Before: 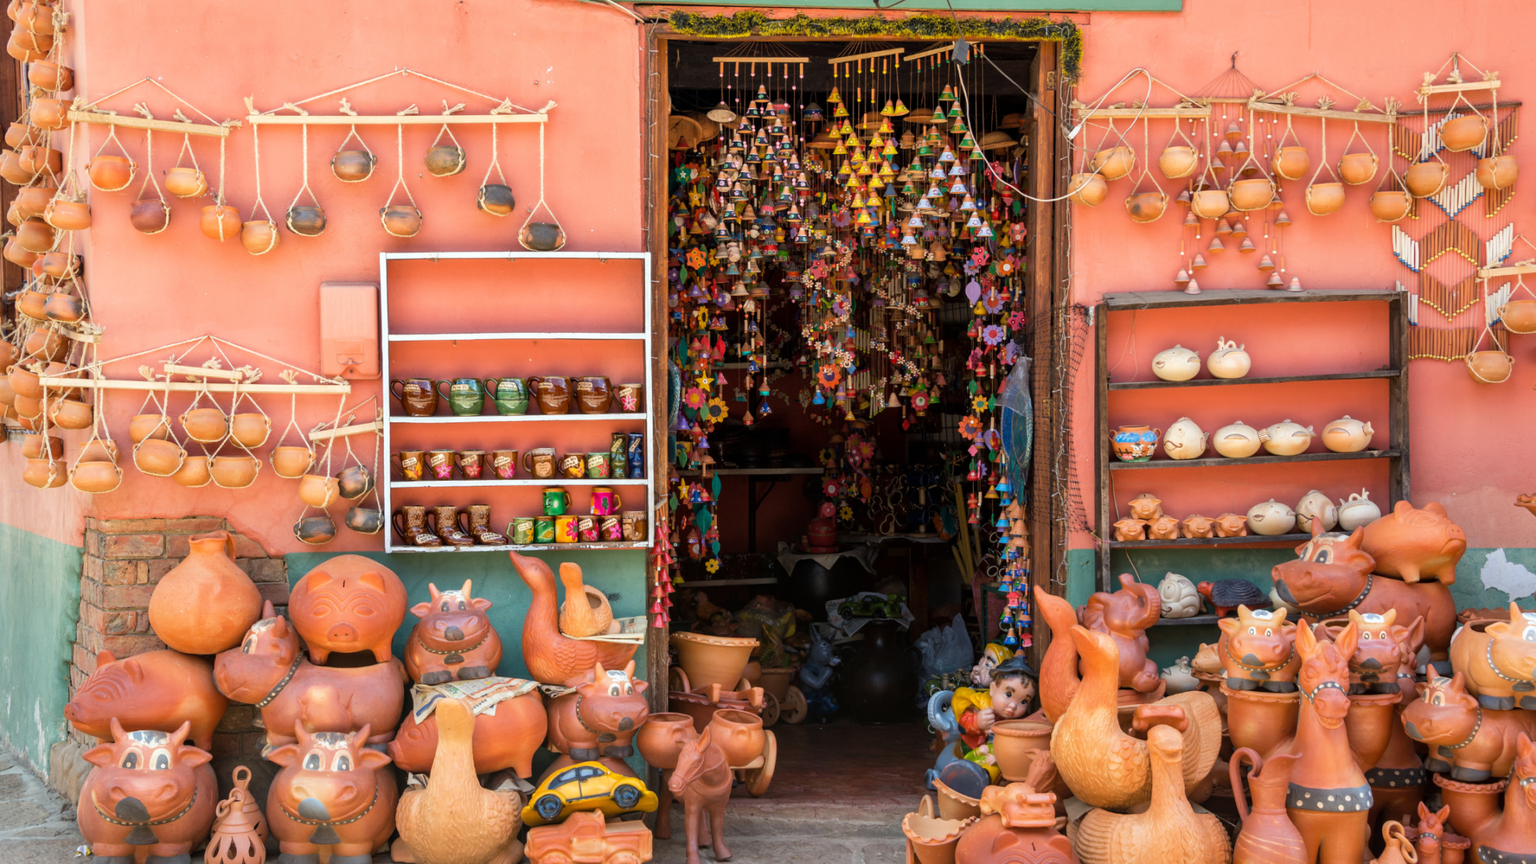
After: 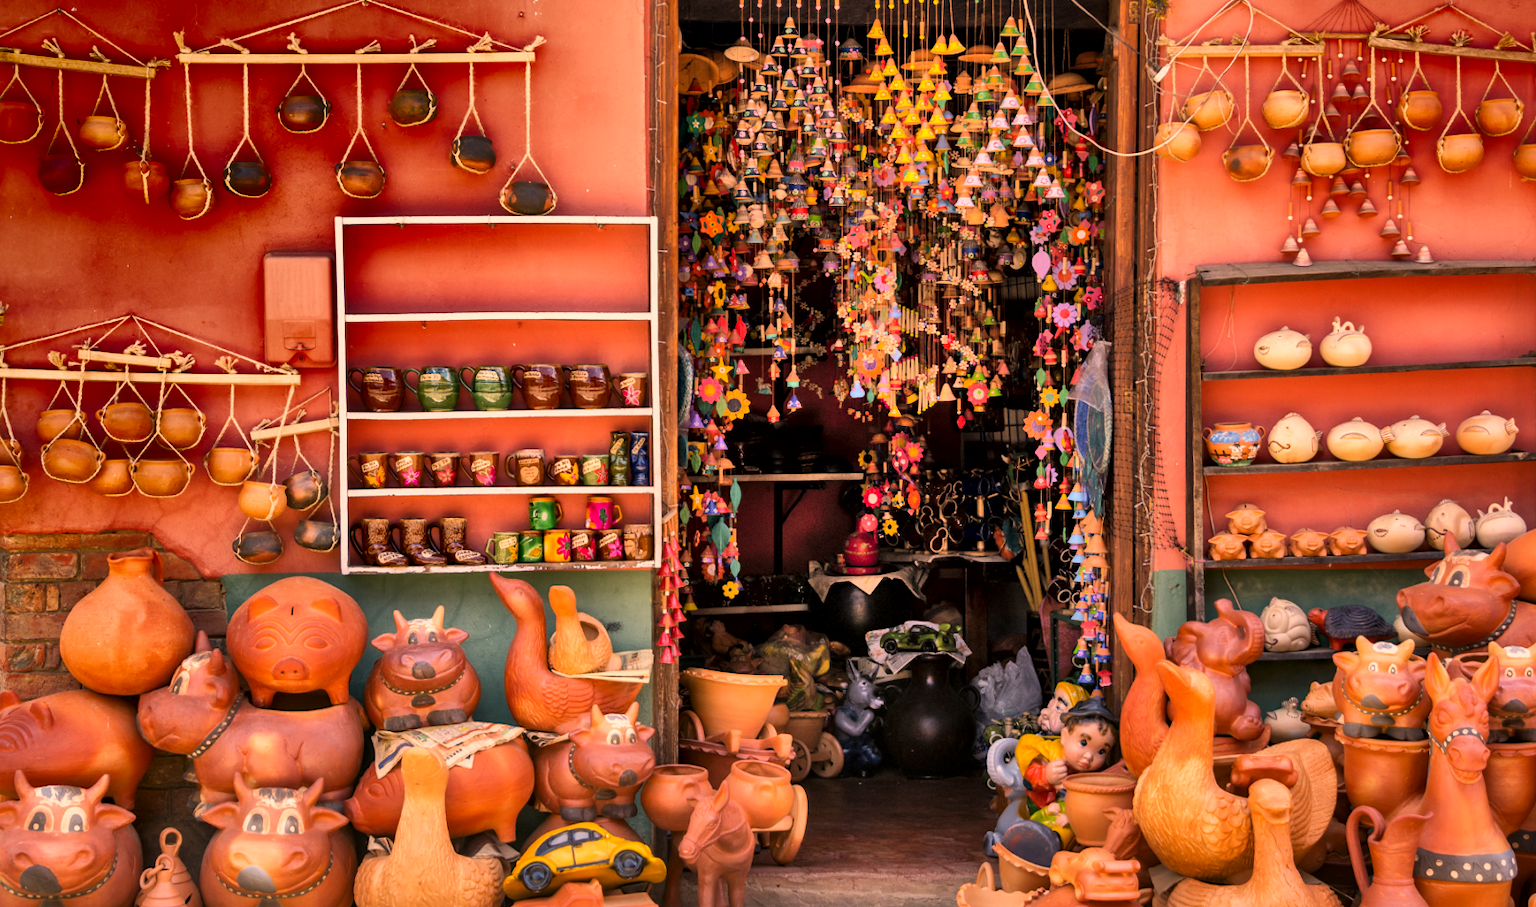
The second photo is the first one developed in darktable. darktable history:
local contrast: mode bilateral grid, contrast 20, coarseness 50, detail 150%, midtone range 0.2
crop: left 6.446%, top 8.188%, right 9.538%, bottom 3.548%
shadows and highlights: radius 123.98, shadows 100, white point adjustment -3, highlights -100, highlights color adjustment 89.84%, soften with gaussian
color correction: highlights a* 21.88, highlights b* 22.25
